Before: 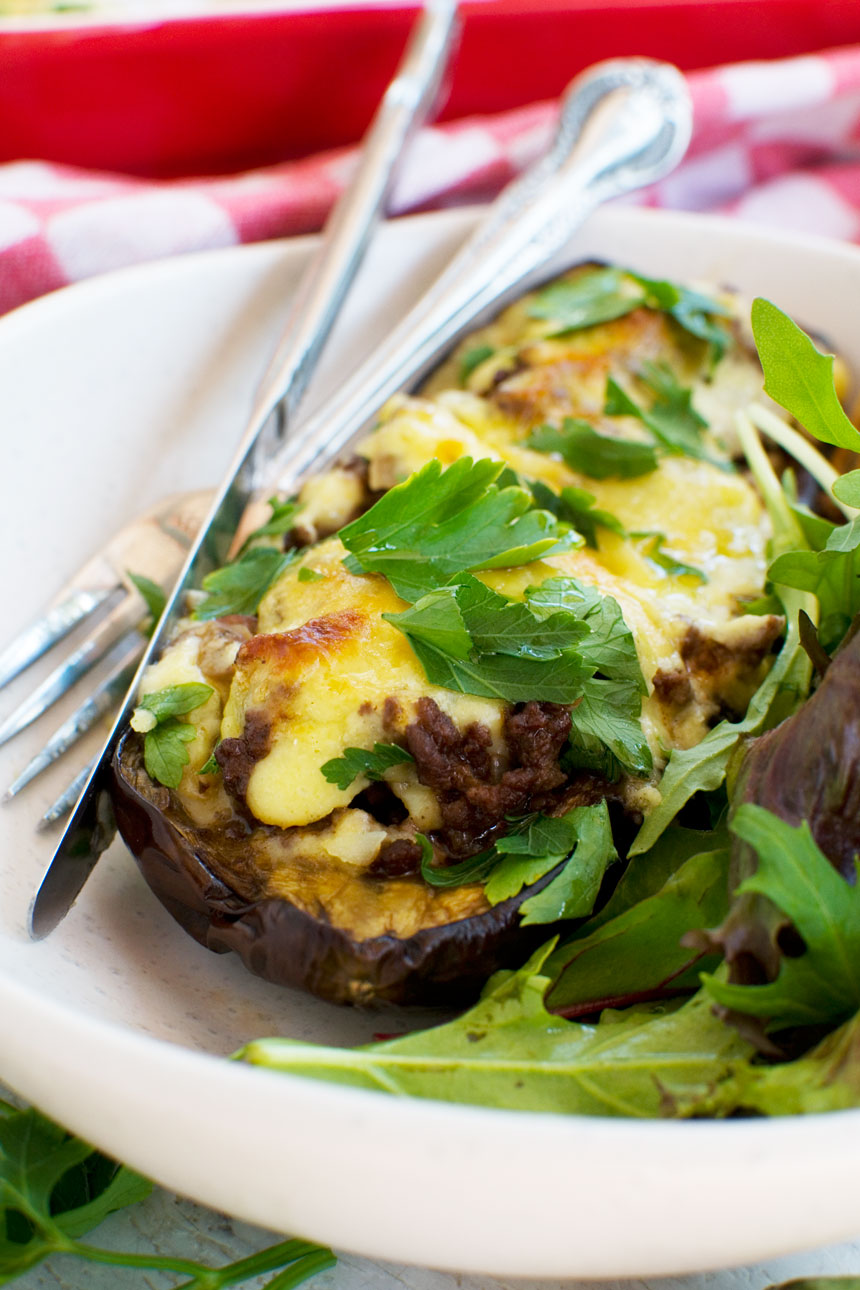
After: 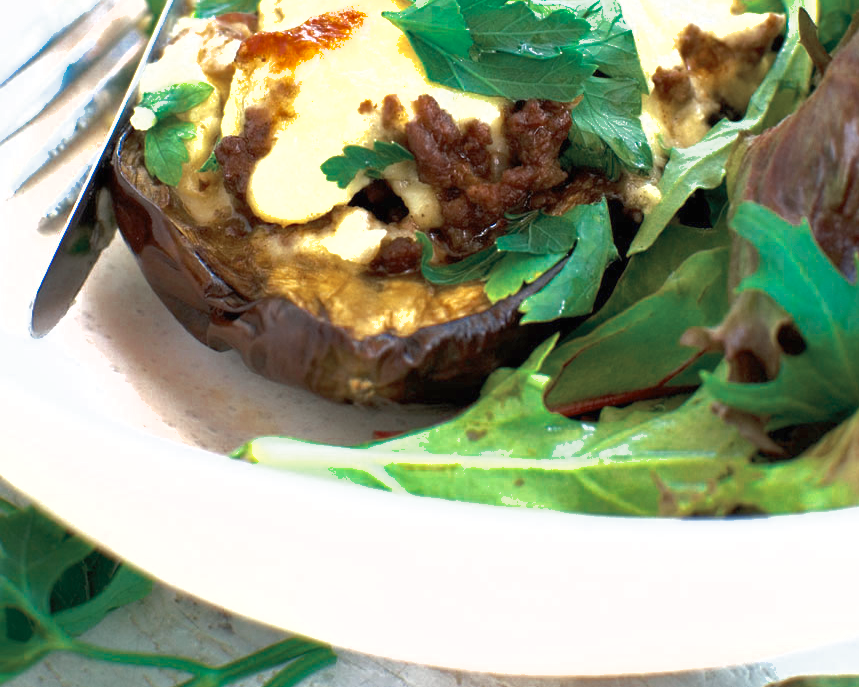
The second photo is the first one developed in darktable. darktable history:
crop and rotate: top 46.699%, right 0.013%
shadows and highlights: on, module defaults
exposure: black level correction 0, exposure 1.2 EV, compensate highlight preservation false
color zones: curves: ch0 [(0, 0.5) (0.125, 0.4) (0.25, 0.5) (0.375, 0.4) (0.5, 0.4) (0.625, 0.35) (0.75, 0.35) (0.875, 0.5)]; ch1 [(0, 0.35) (0.125, 0.45) (0.25, 0.35) (0.375, 0.35) (0.5, 0.35) (0.625, 0.35) (0.75, 0.45) (0.875, 0.35)]; ch2 [(0, 0.6) (0.125, 0.5) (0.25, 0.5) (0.375, 0.6) (0.5, 0.6) (0.625, 0.5) (0.75, 0.5) (0.875, 0.5)], mix 26.28%
base curve: curves: ch0 [(0, 0) (0.303, 0.277) (1, 1)], preserve colors none
